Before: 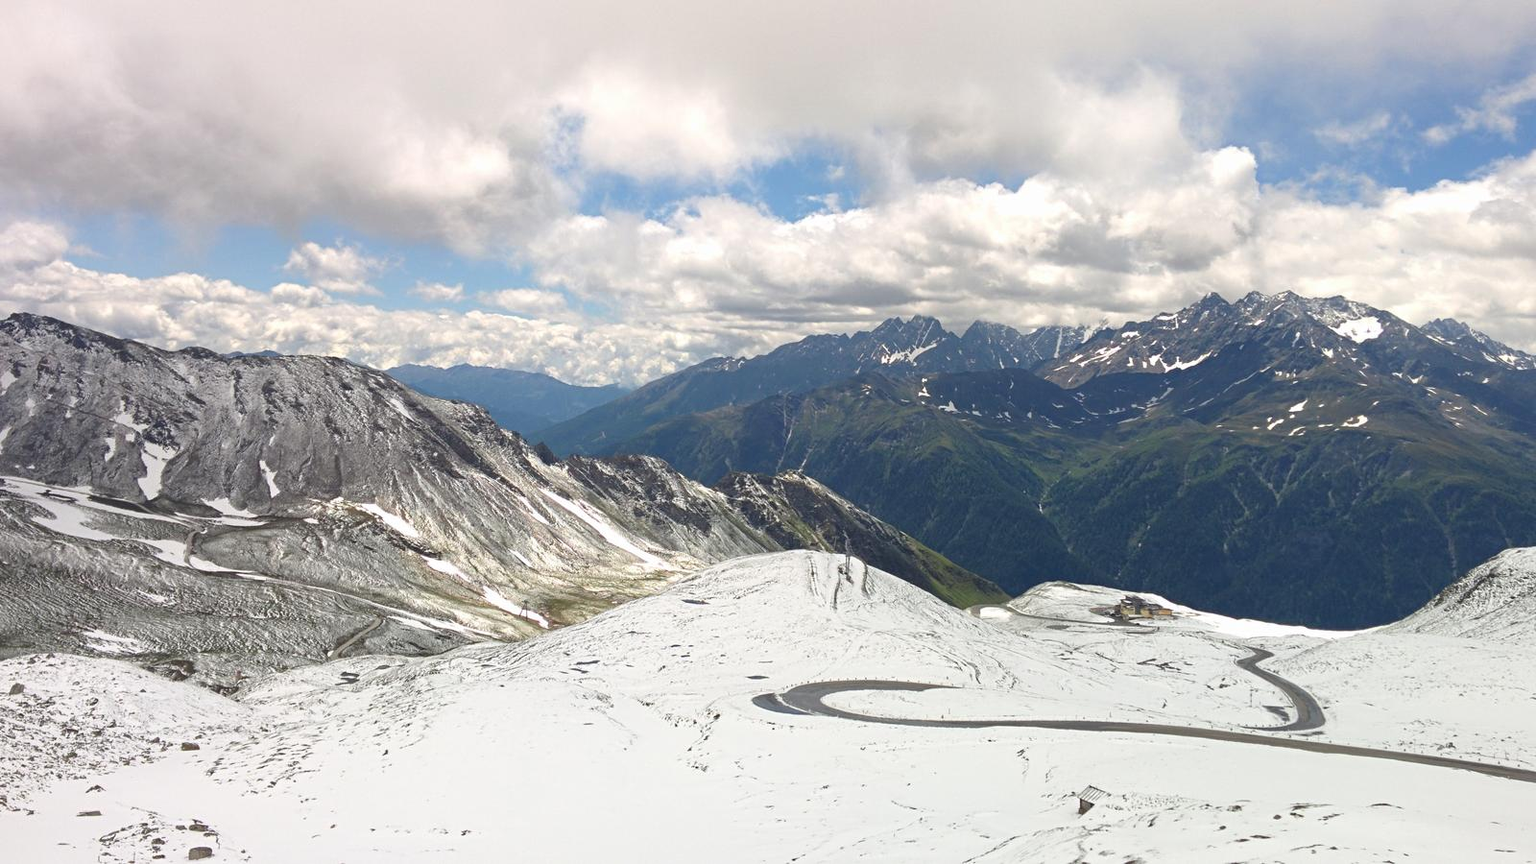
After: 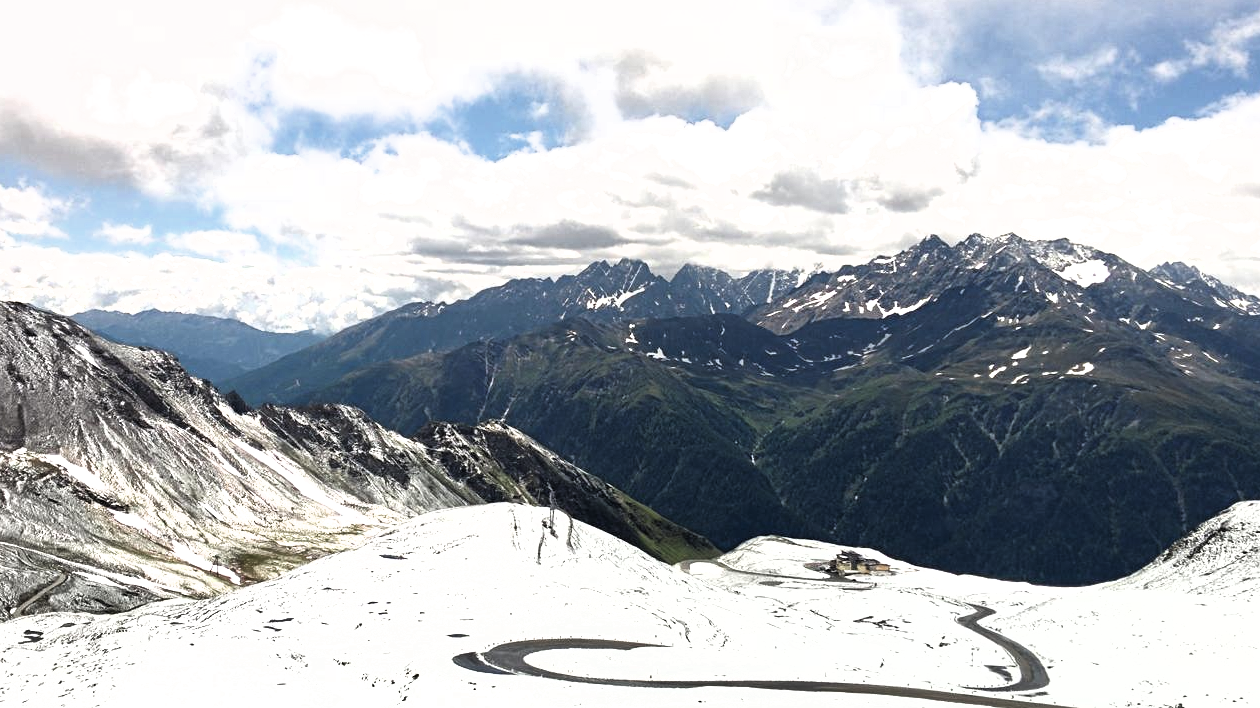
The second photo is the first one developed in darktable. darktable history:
crop and rotate: left 20.742%, top 7.839%, right 0.465%, bottom 13.472%
filmic rgb: black relative exposure -8.23 EV, white relative exposure 2.23 EV, hardness 7.07, latitude 85.95%, contrast 1.68, highlights saturation mix -3.37%, shadows ↔ highlights balance -3.08%
shadows and highlights: shadows 32.16, highlights -33.12, soften with gaussian
